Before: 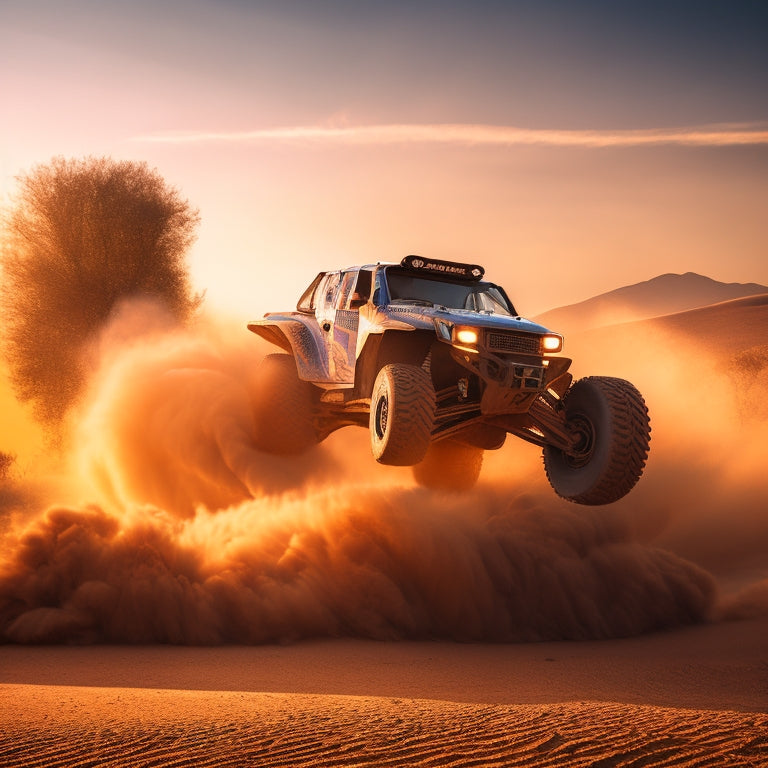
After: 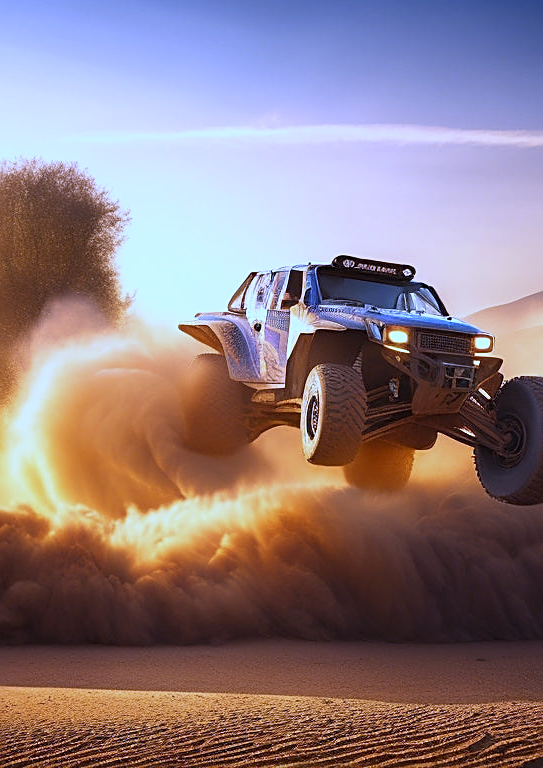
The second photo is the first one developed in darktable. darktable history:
sharpen: on, module defaults
crop and rotate: left 9.061%, right 20.142%
white balance: red 0.766, blue 1.537
base curve: curves: ch0 [(0, 0) (0.666, 0.806) (1, 1)]
